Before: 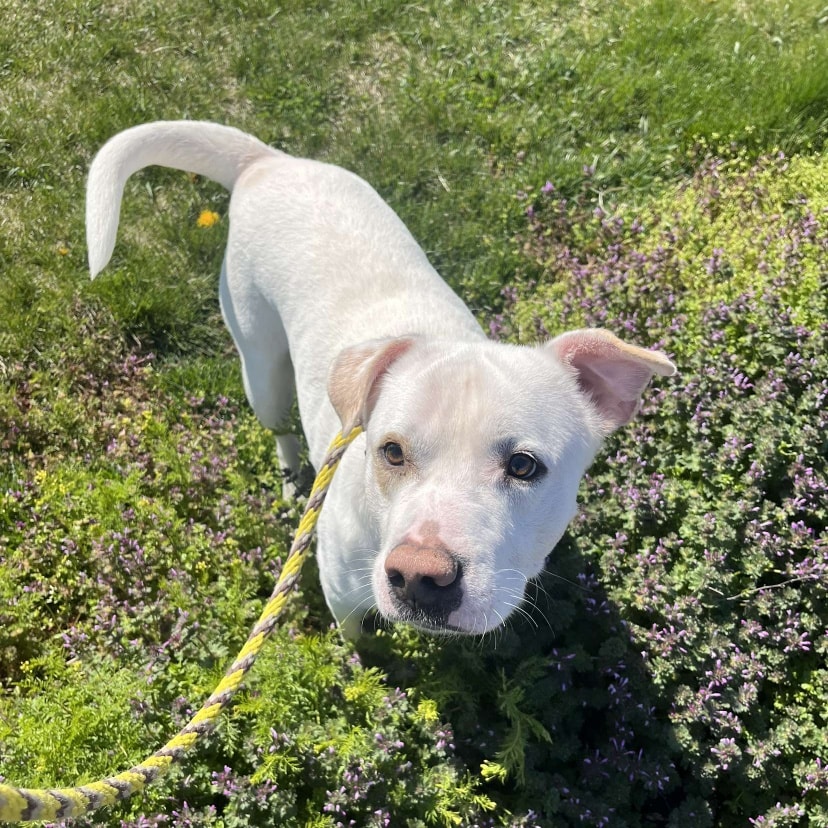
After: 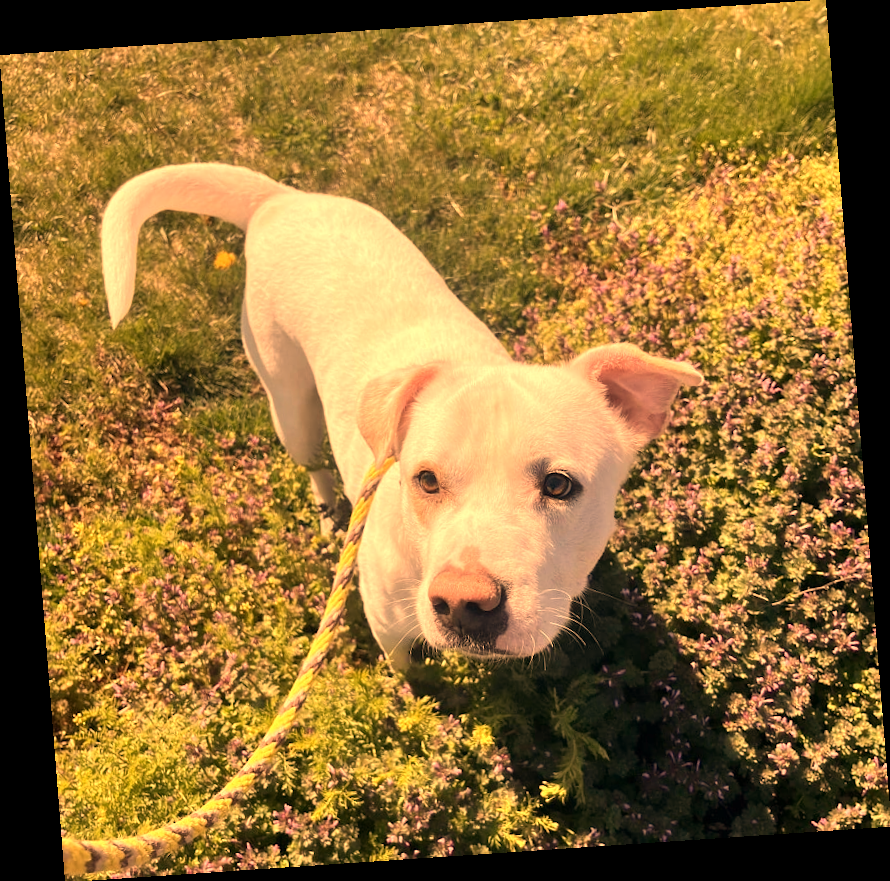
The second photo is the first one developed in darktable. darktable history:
rotate and perspective: rotation -4.2°, shear 0.006, automatic cropping off
white balance: red 1.467, blue 0.684
